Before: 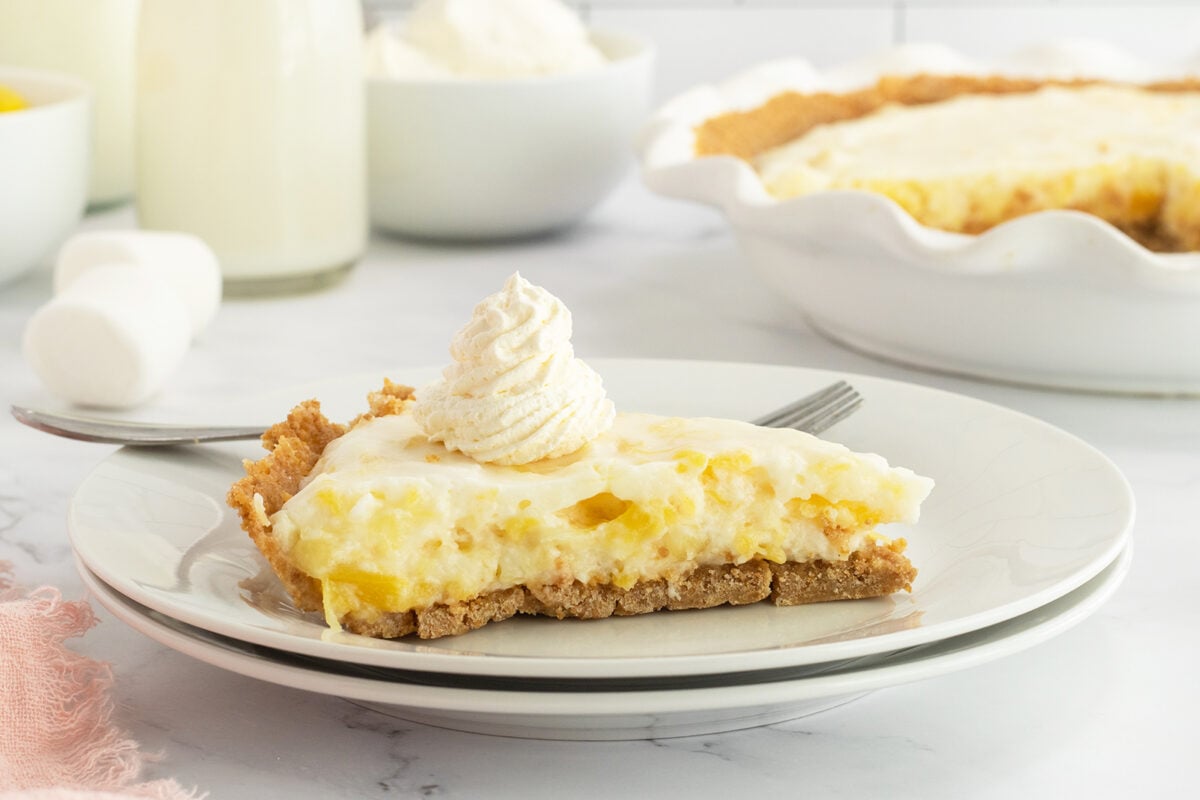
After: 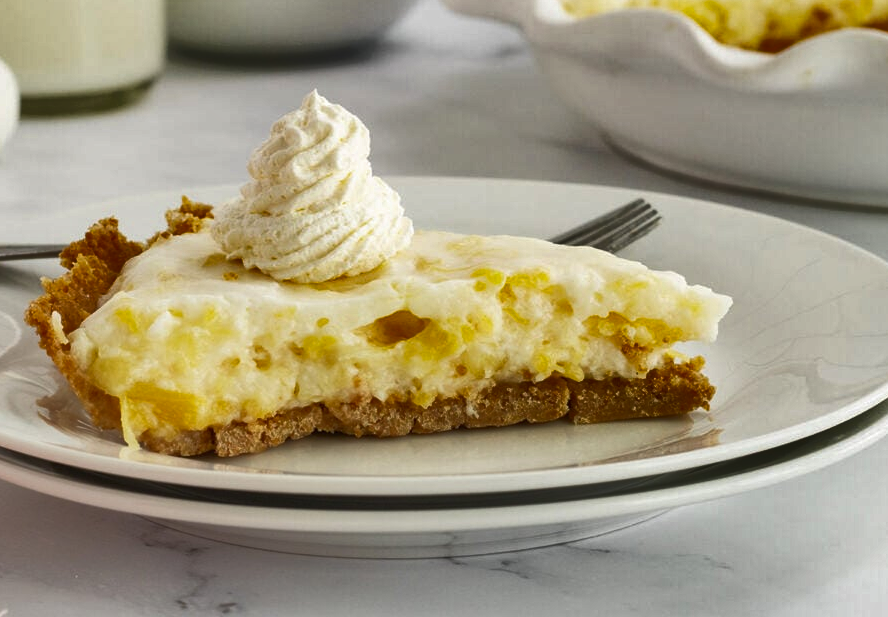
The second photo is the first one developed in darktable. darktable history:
shadows and highlights: radius 108.52, shadows 40.68, highlights -72.88, low approximation 0.01, soften with gaussian
crop: left 16.871%, top 22.857%, right 9.116%
